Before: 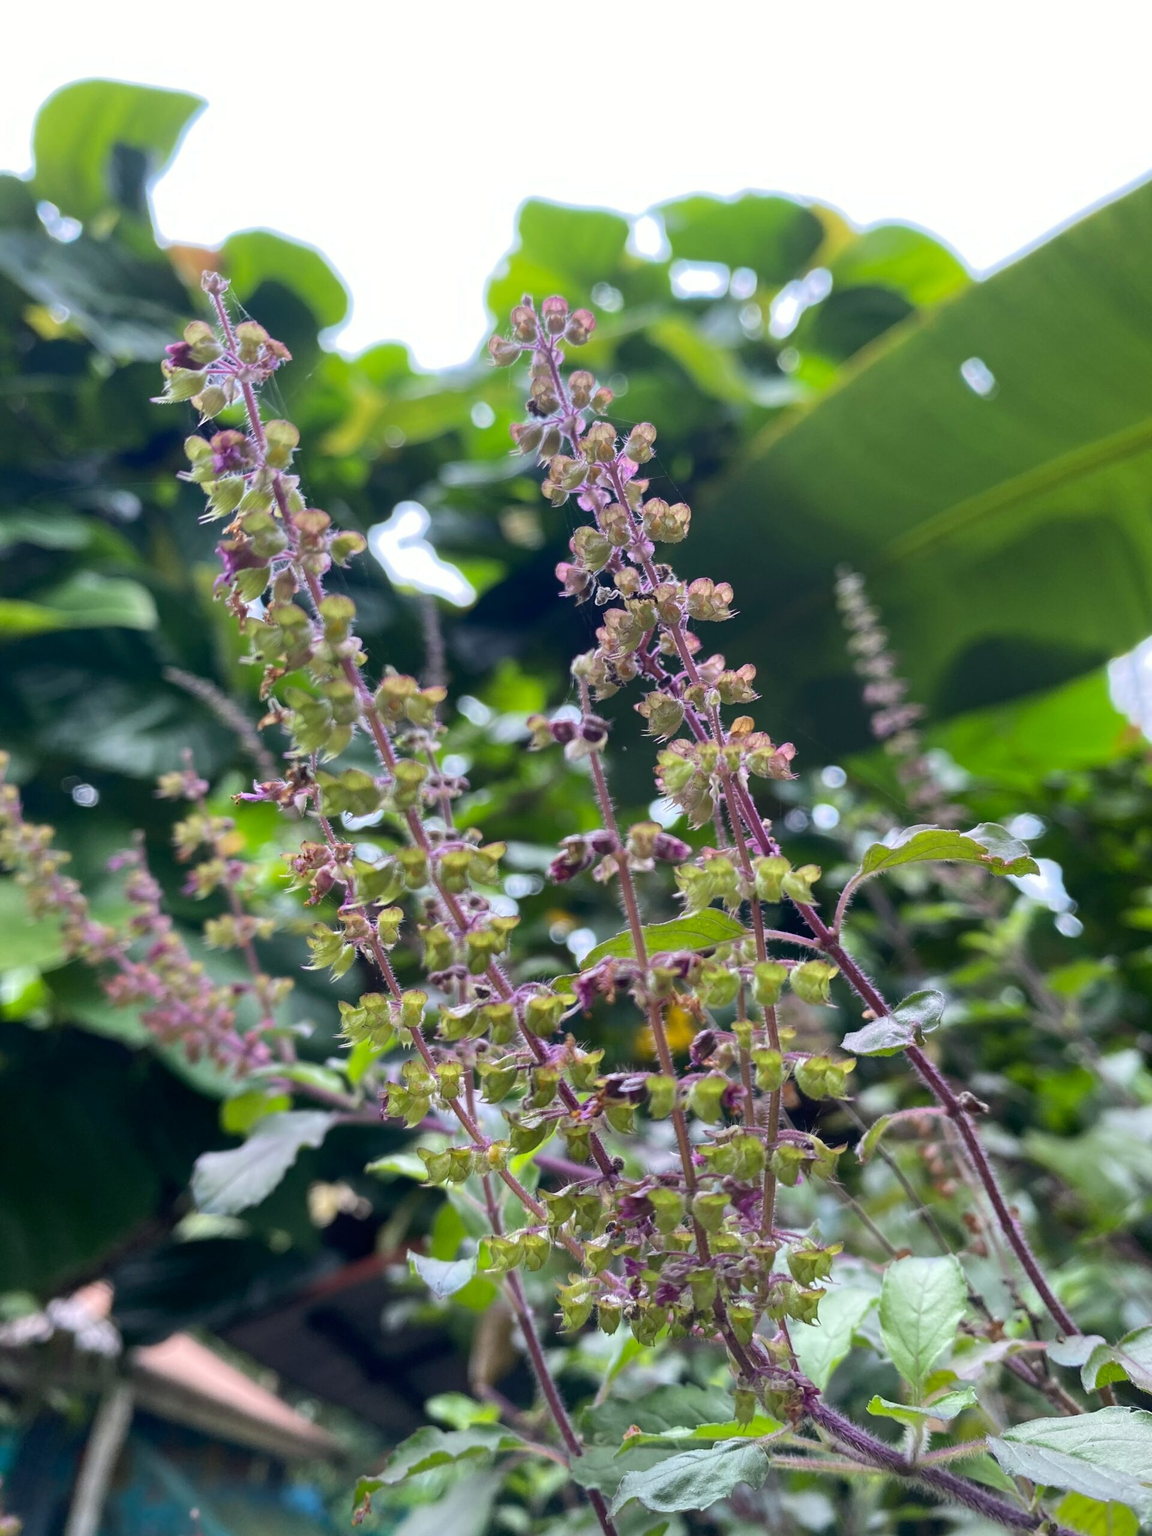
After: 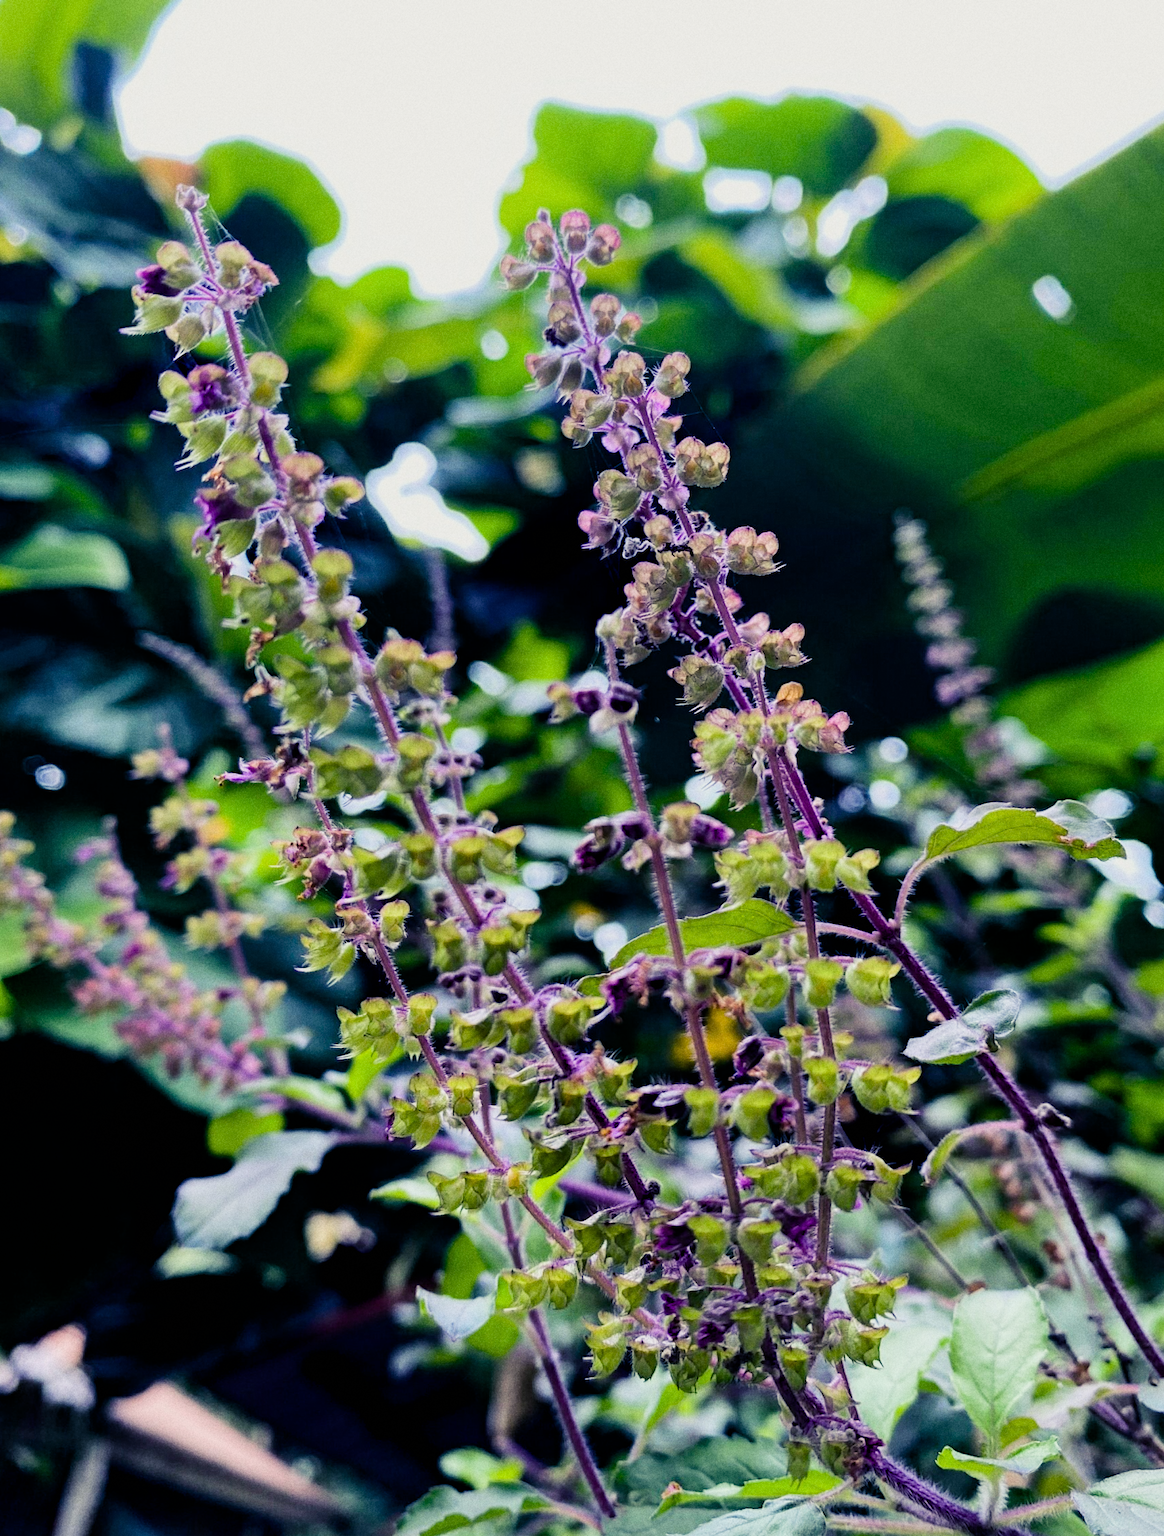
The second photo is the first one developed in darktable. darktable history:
grain: on, module defaults
rotate and perspective: rotation -0.45°, automatic cropping original format, crop left 0.008, crop right 0.992, crop top 0.012, crop bottom 0.988
haze removal: compatibility mode true, adaptive false
filmic rgb: black relative exposure -5 EV, hardness 2.88, contrast 1.4, highlights saturation mix -30%
crop: left 3.305%, top 6.436%, right 6.389%, bottom 3.258%
color balance rgb: shadows lift › luminance -28.76%, shadows lift › chroma 15%, shadows lift › hue 270°, power › chroma 1%, power › hue 255°, highlights gain › luminance 7.14%, highlights gain › chroma 2%, highlights gain › hue 90°, global offset › luminance -0.29%, global offset › hue 260°, perceptual saturation grading › global saturation 20%, perceptual saturation grading › highlights -13.92%, perceptual saturation grading › shadows 50%
tone equalizer: on, module defaults
